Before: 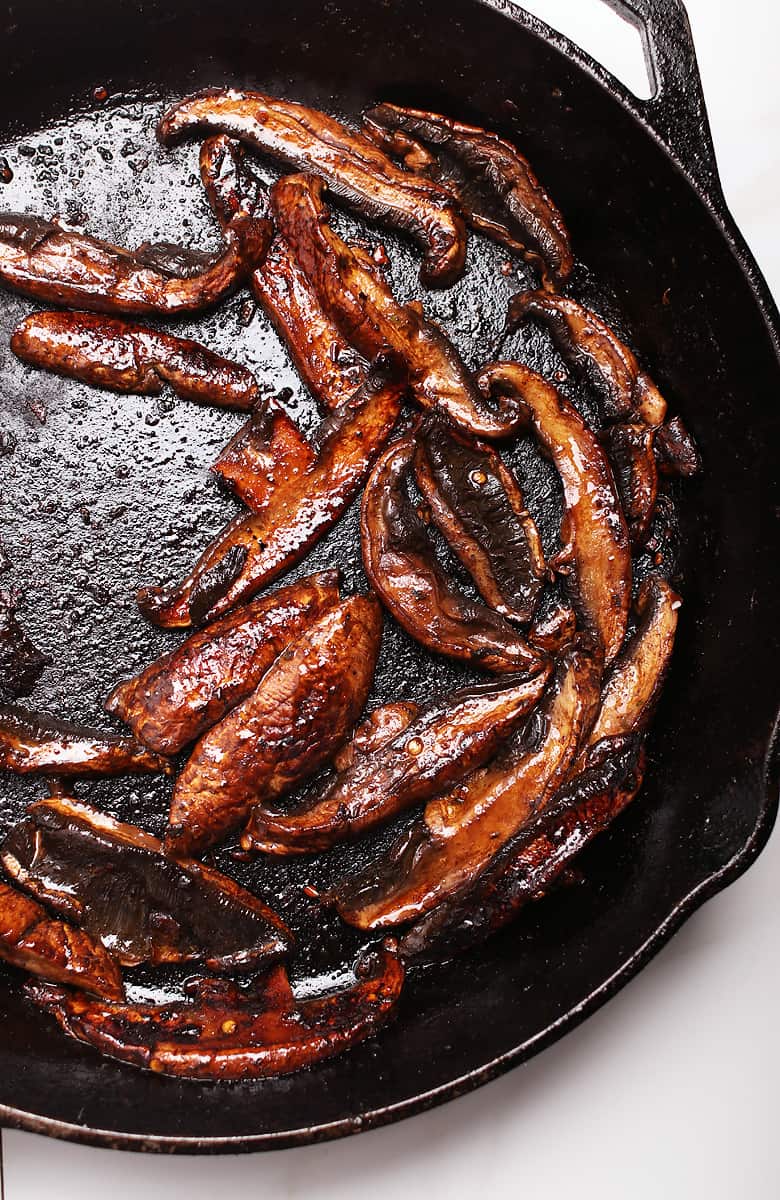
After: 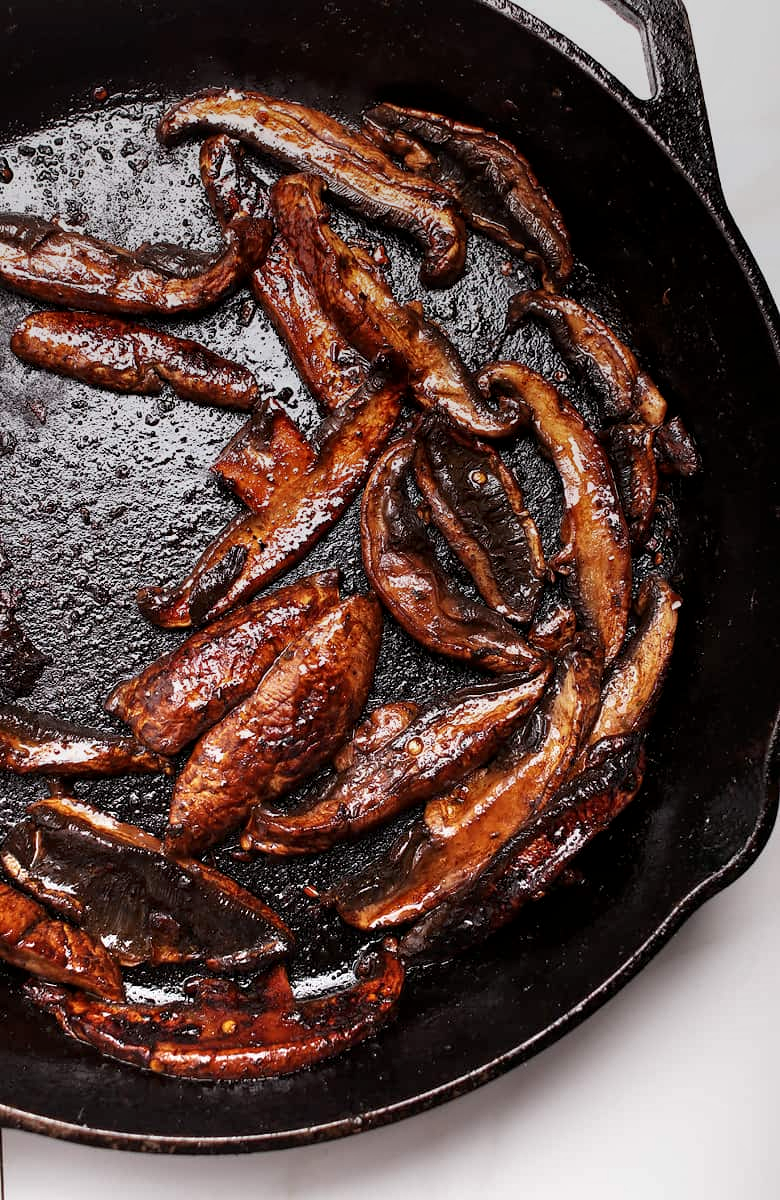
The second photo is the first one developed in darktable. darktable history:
local contrast: highlights 100%, shadows 100%, detail 131%, midtone range 0.2
graduated density: on, module defaults
